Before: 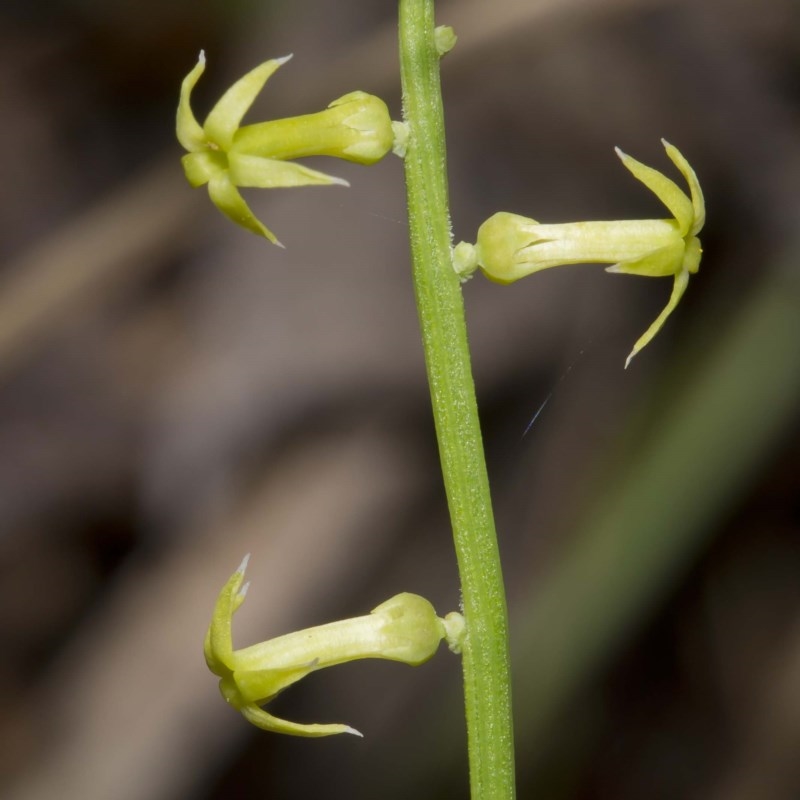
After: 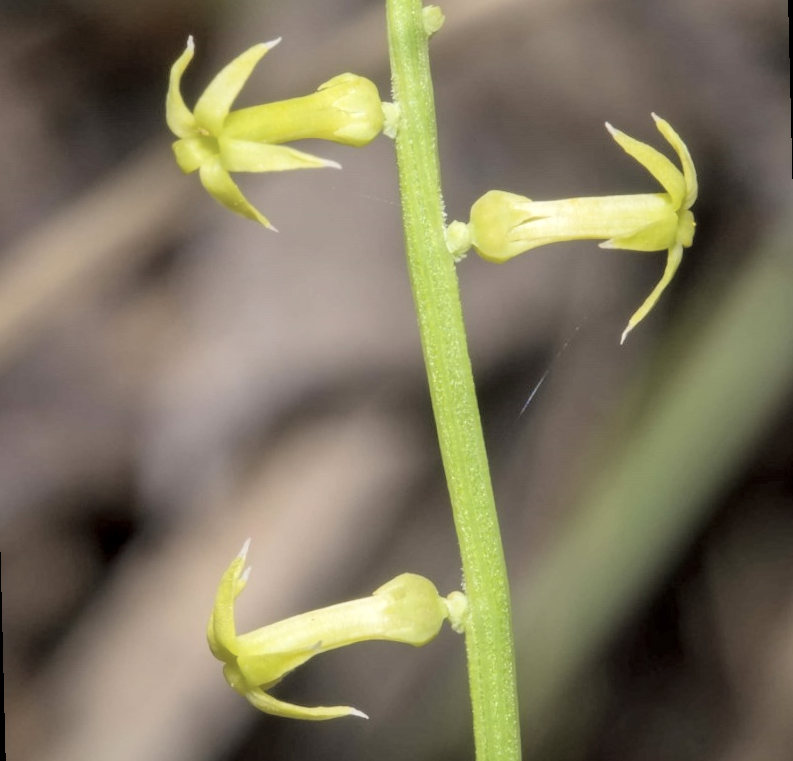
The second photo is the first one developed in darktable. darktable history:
contrast equalizer: y [[0.5 ×6], [0.5 ×6], [0.5 ×6], [0 ×6], [0, 0, 0, 0.581, 0.011, 0]]
global tonemap: drago (0.7, 100)
local contrast: on, module defaults
rotate and perspective: rotation -1.42°, crop left 0.016, crop right 0.984, crop top 0.035, crop bottom 0.965
